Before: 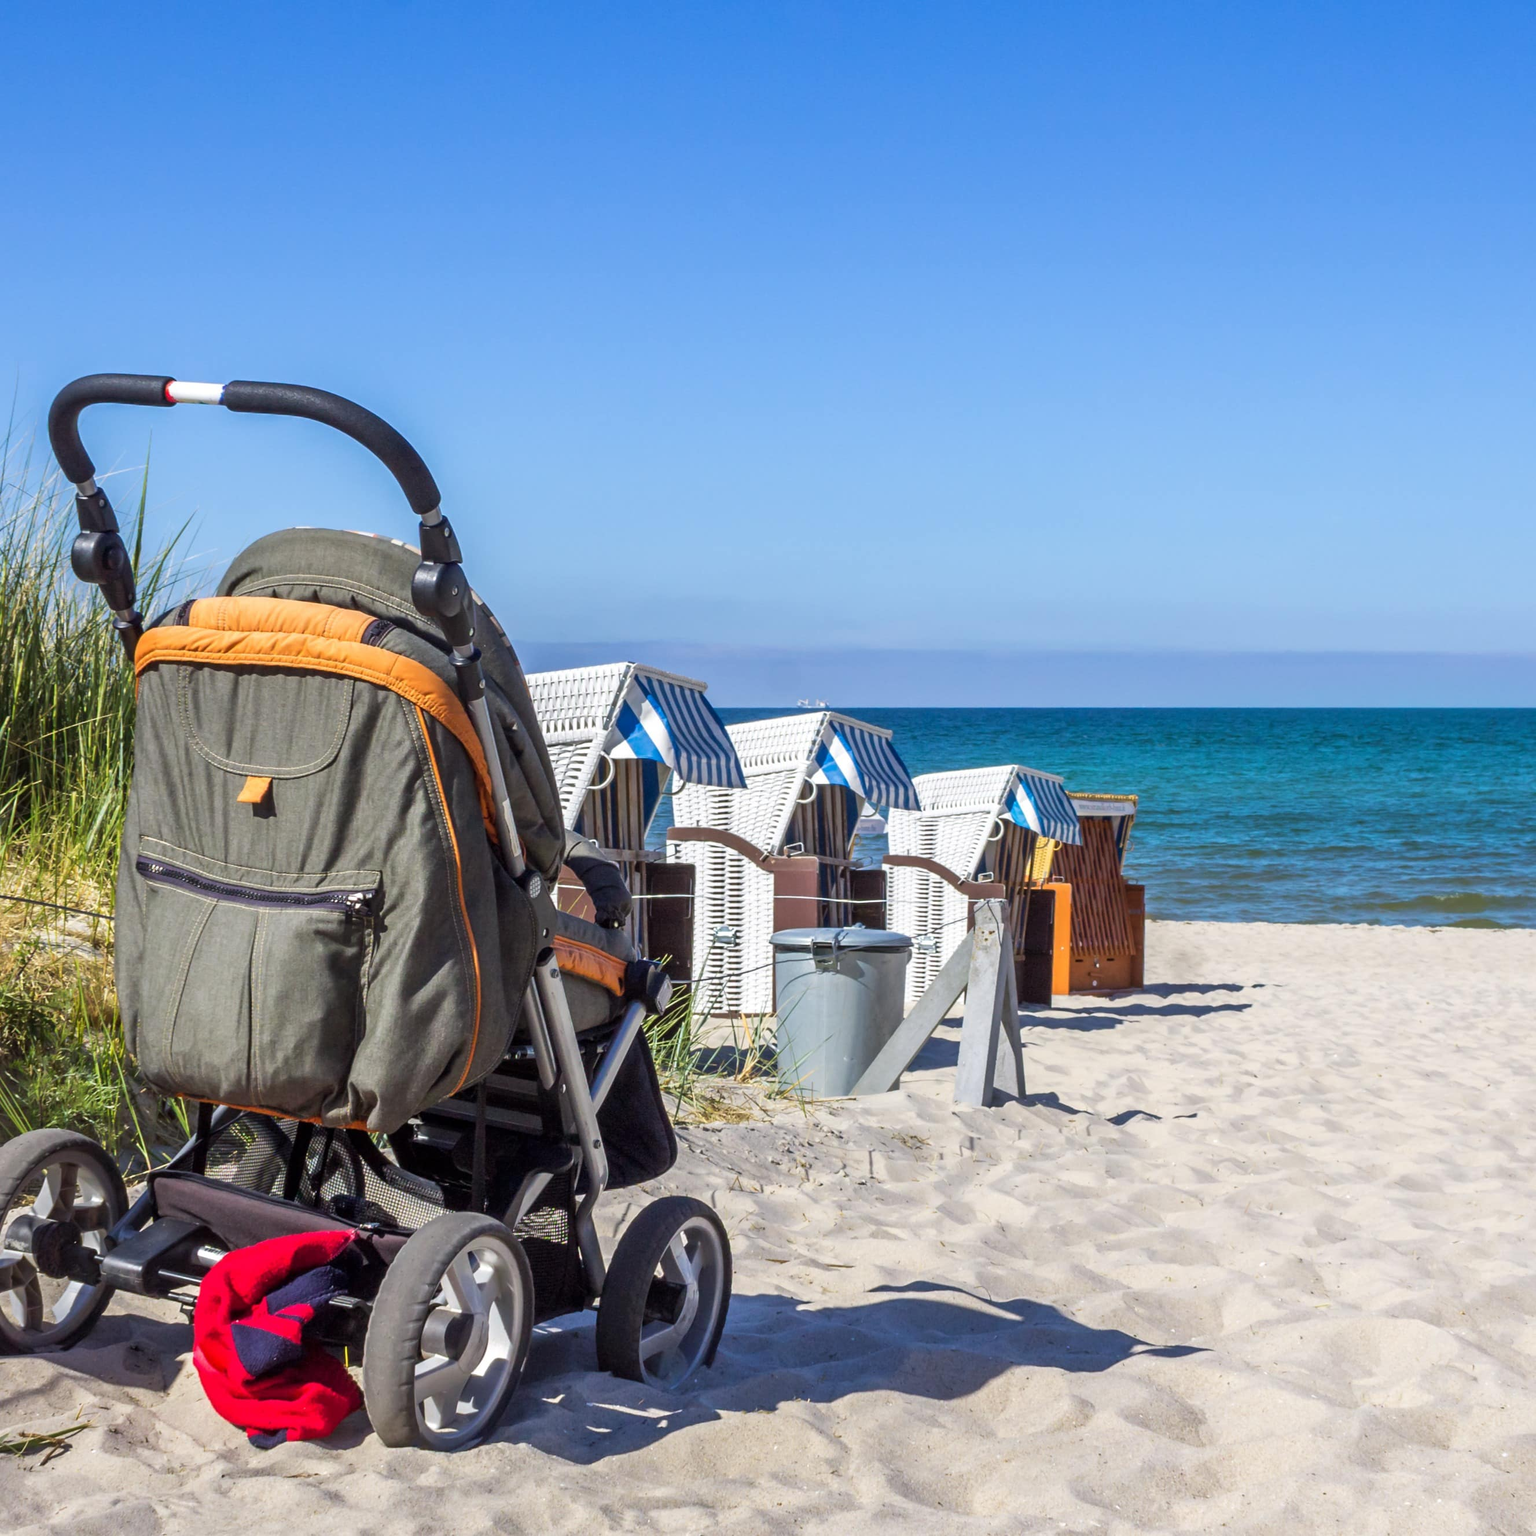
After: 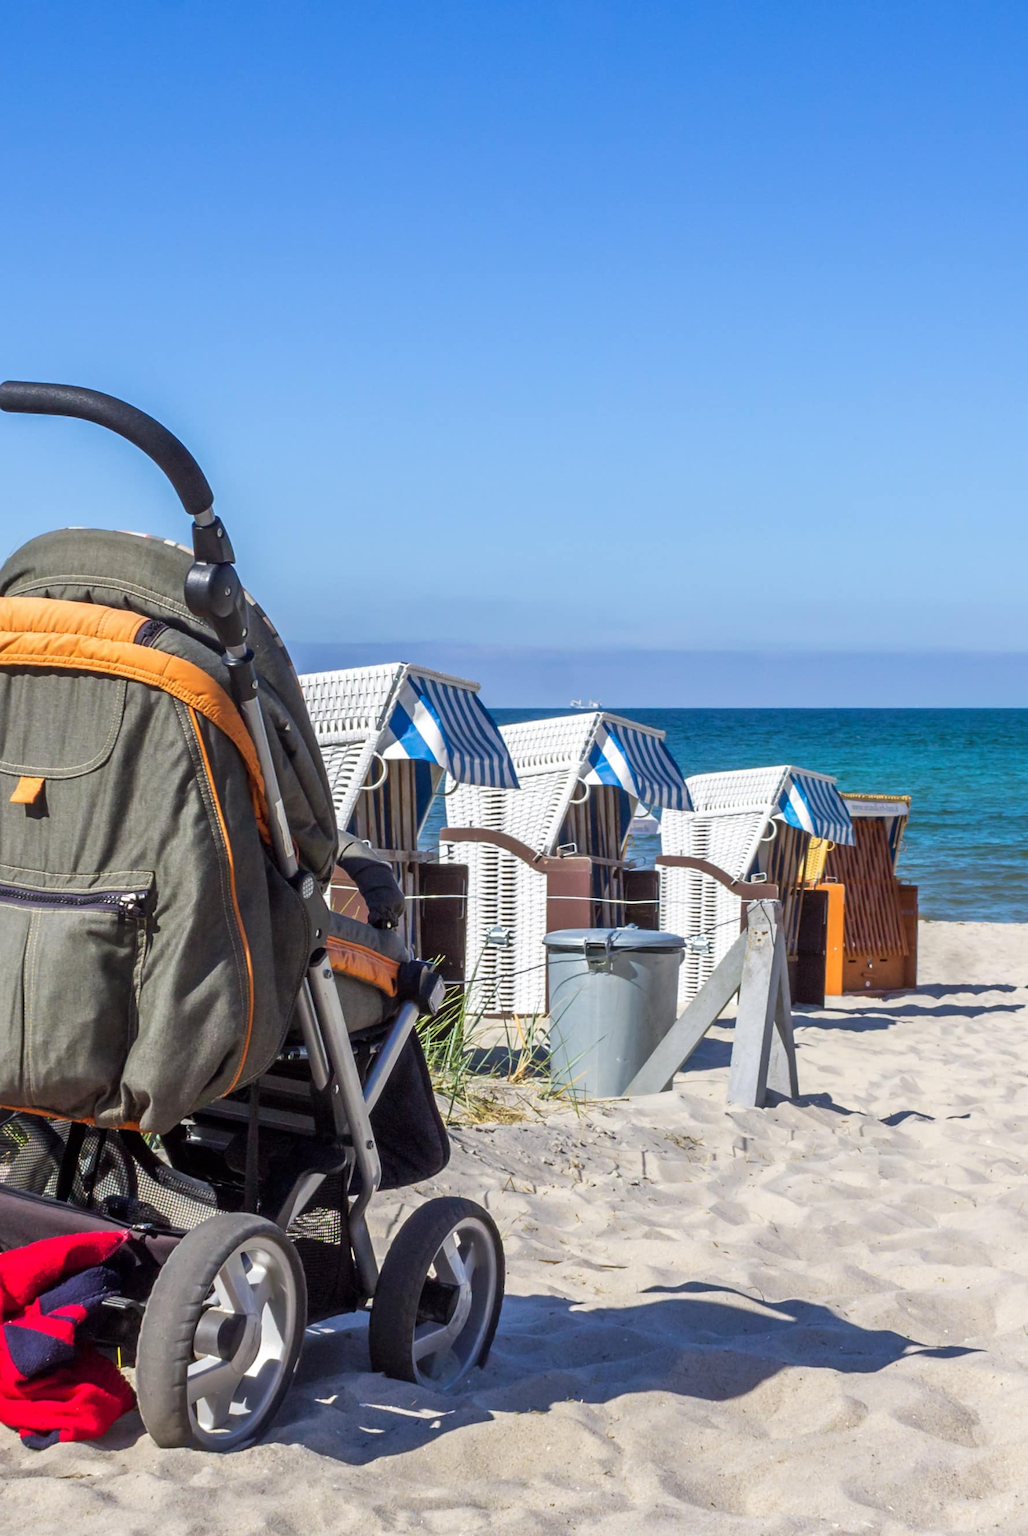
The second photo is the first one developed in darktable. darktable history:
crop and rotate: left 14.838%, right 18.186%
